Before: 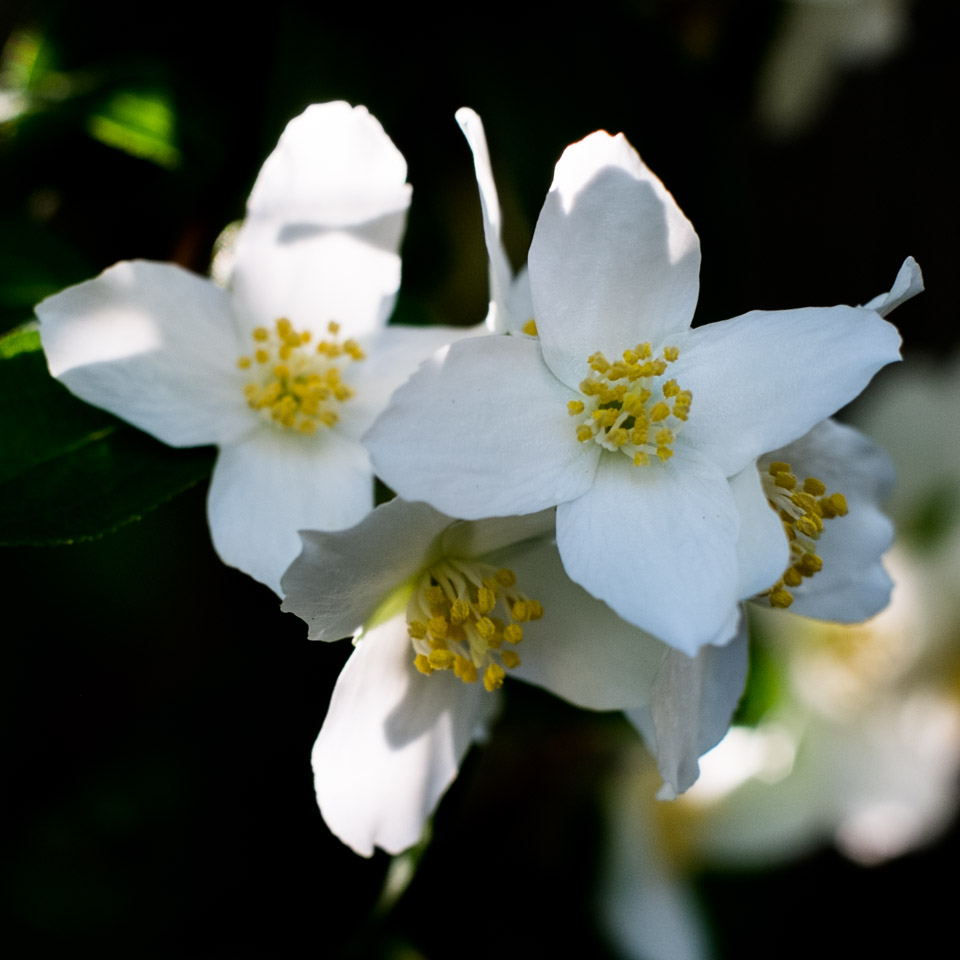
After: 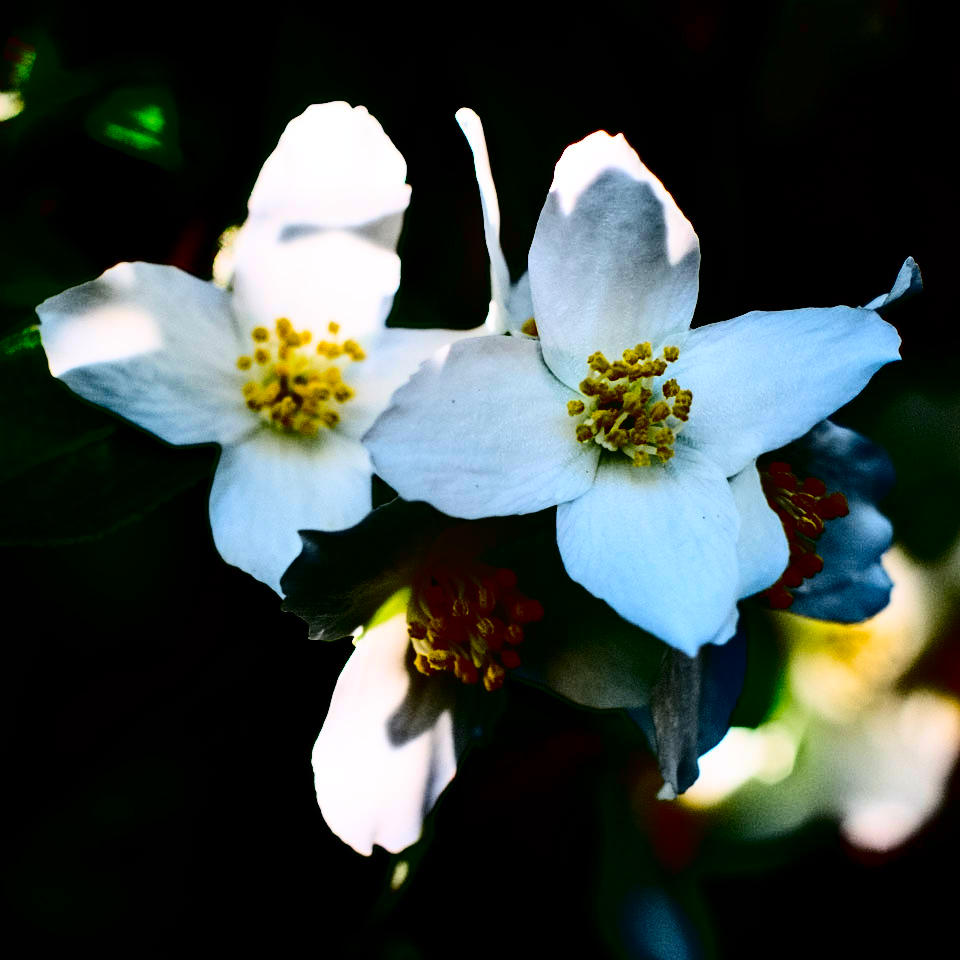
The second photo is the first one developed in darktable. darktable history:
haze removal: compatibility mode true, adaptive false
contrast brightness saturation: contrast 0.77, brightness -1, saturation 1
